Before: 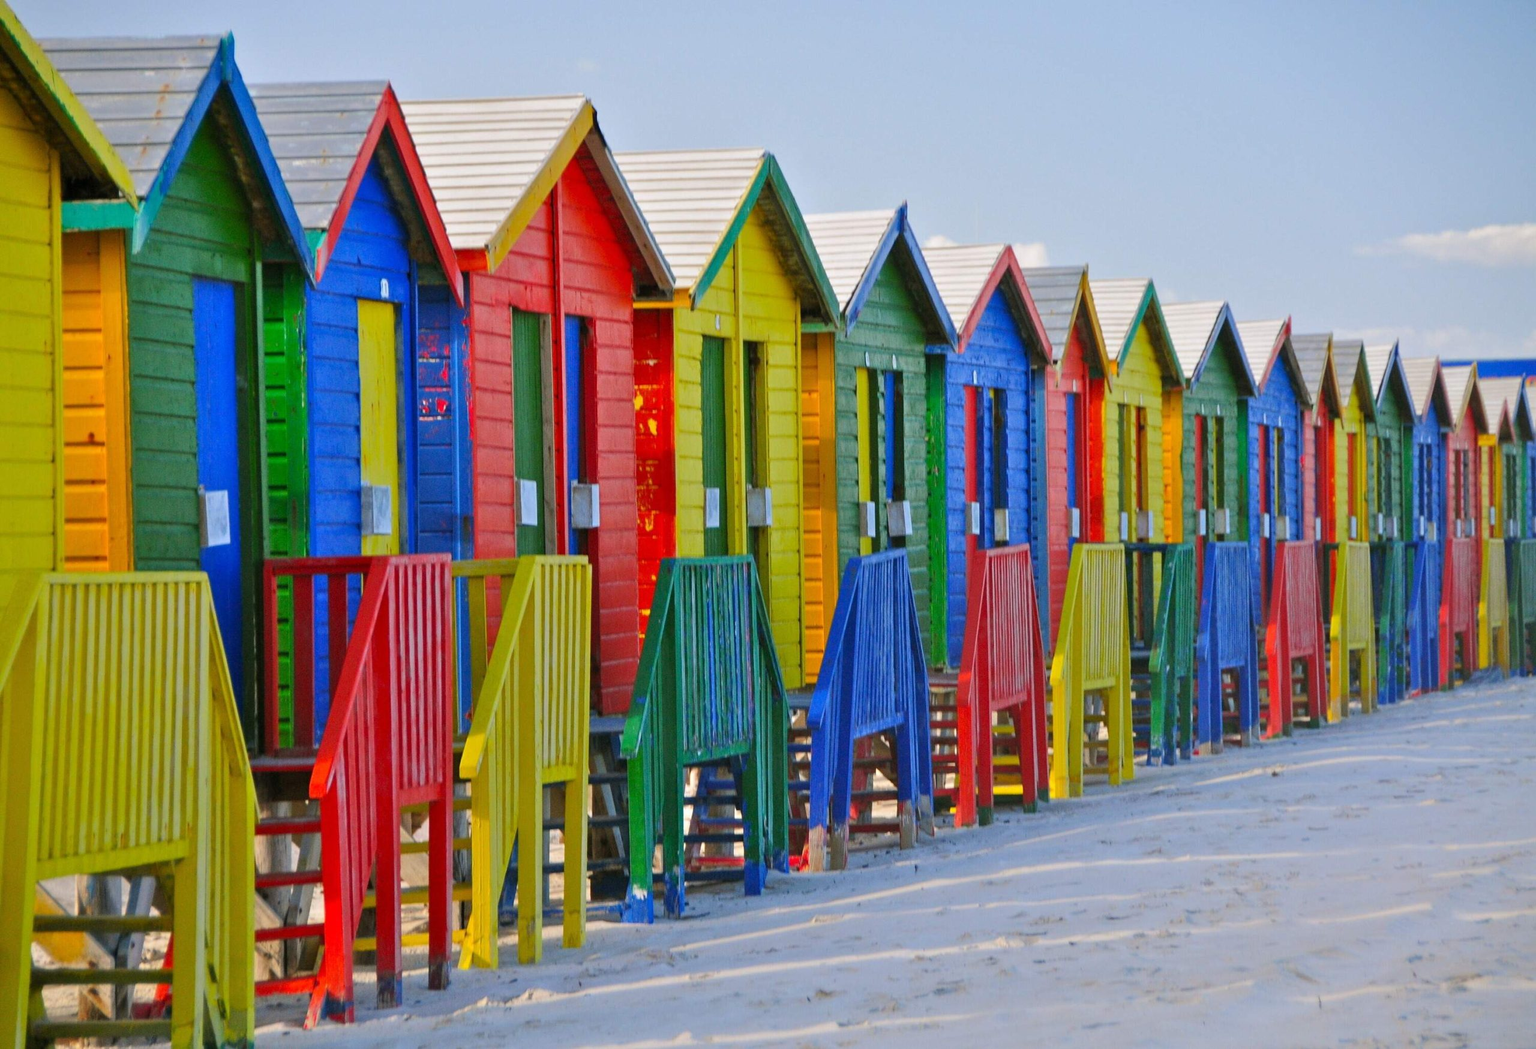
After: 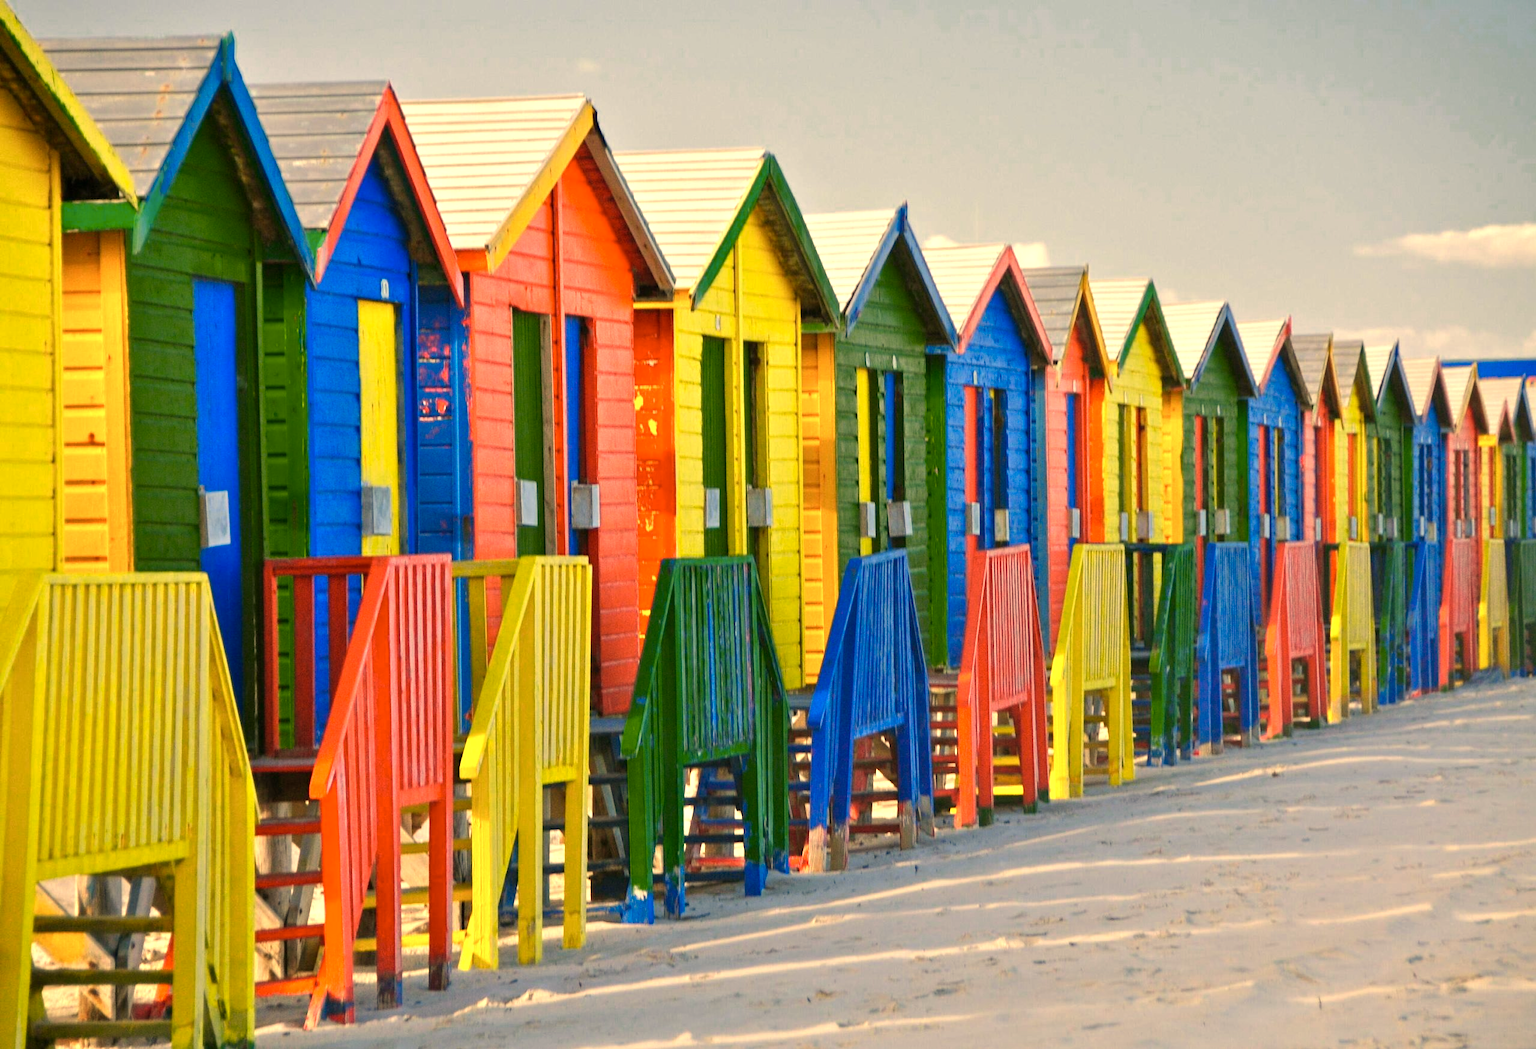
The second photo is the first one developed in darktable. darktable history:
color zones: curves: ch0 [(0.099, 0.624) (0.257, 0.596) (0.384, 0.376) (0.529, 0.492) (0.697, 0.564) (0.768, 0.532) (0.908, 0.644)]; ch1 [(0.112, 0.564) (0.254, 0.612) (0.432, 0.676) (0.592, 0.456) (0.743, 0.684) (0.888, 0.536)]; ch2 [(0.25, 0.5) (0.469, 0.36) (0.75, 0.5)]
white balance: red 1.138, green 0.996, blue 0.812
